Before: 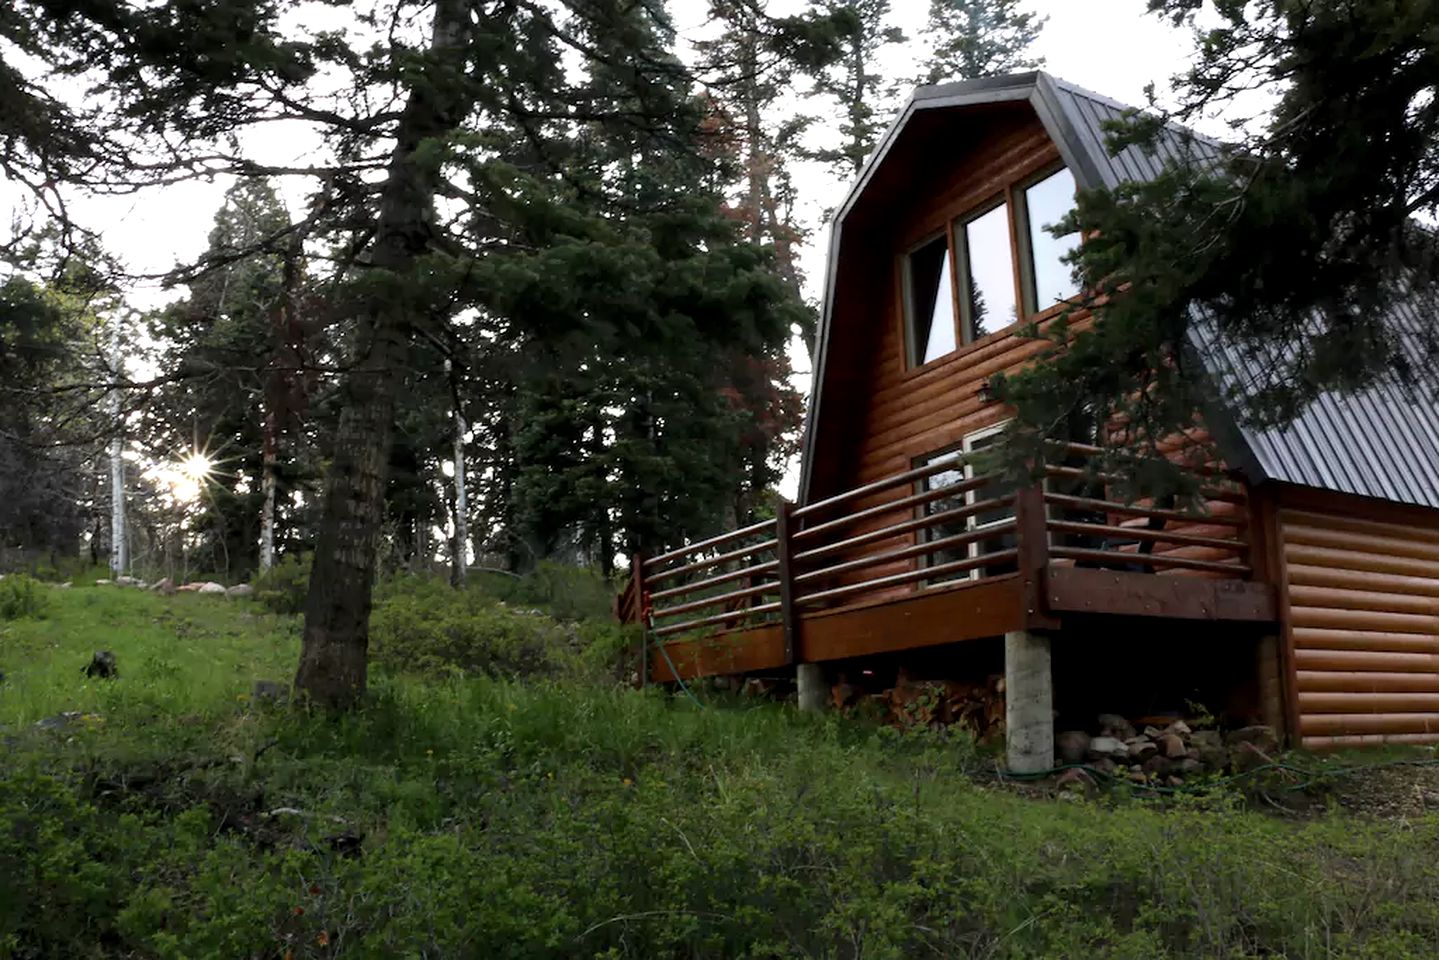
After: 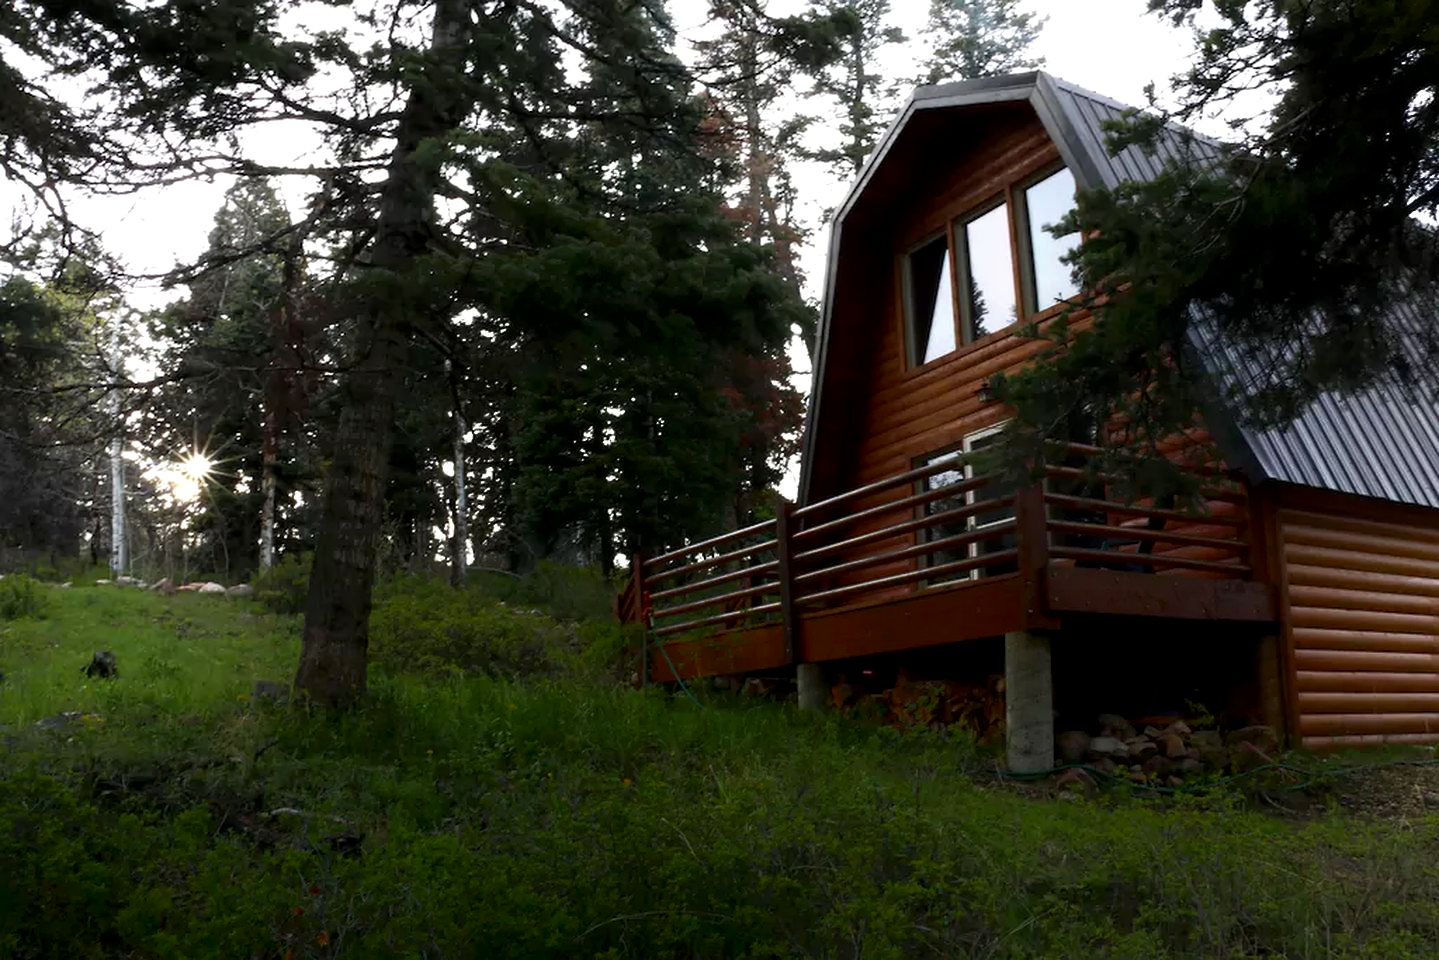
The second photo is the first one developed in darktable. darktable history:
shadows and highlights: shadows -54.74, highlights 87.52, highlights color adjustment 74.05%, soften with gaussian
